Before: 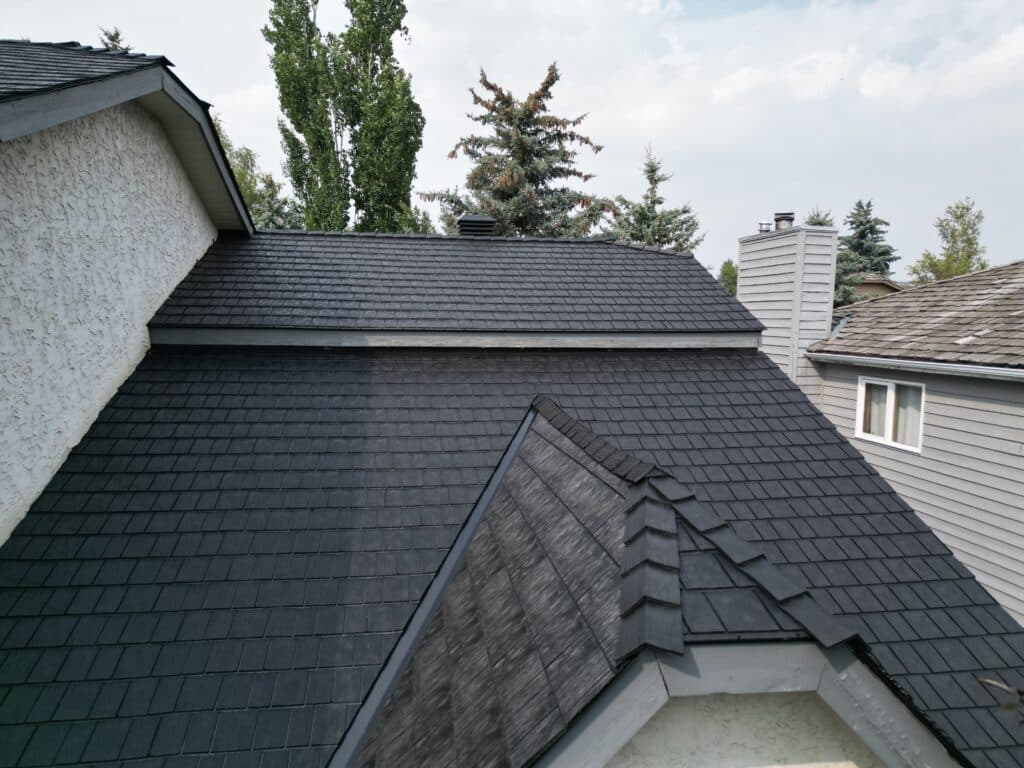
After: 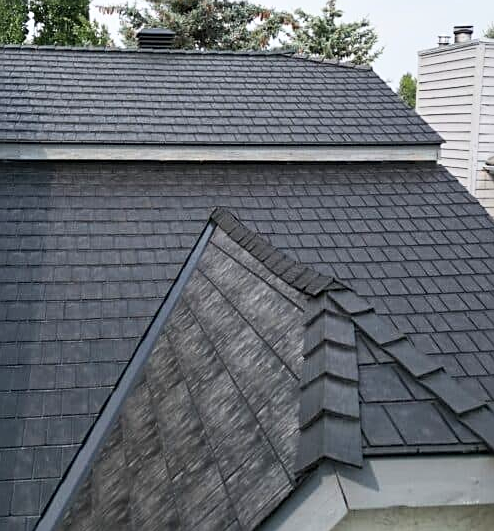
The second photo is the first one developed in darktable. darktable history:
sharpen: on, module defaults
crop: left 31.399%, top 24.363%, right 20.308%, bottom 6.465%
contrast brightness saturation: contrast 0.198, brightness 0.169, saturation 0.225
